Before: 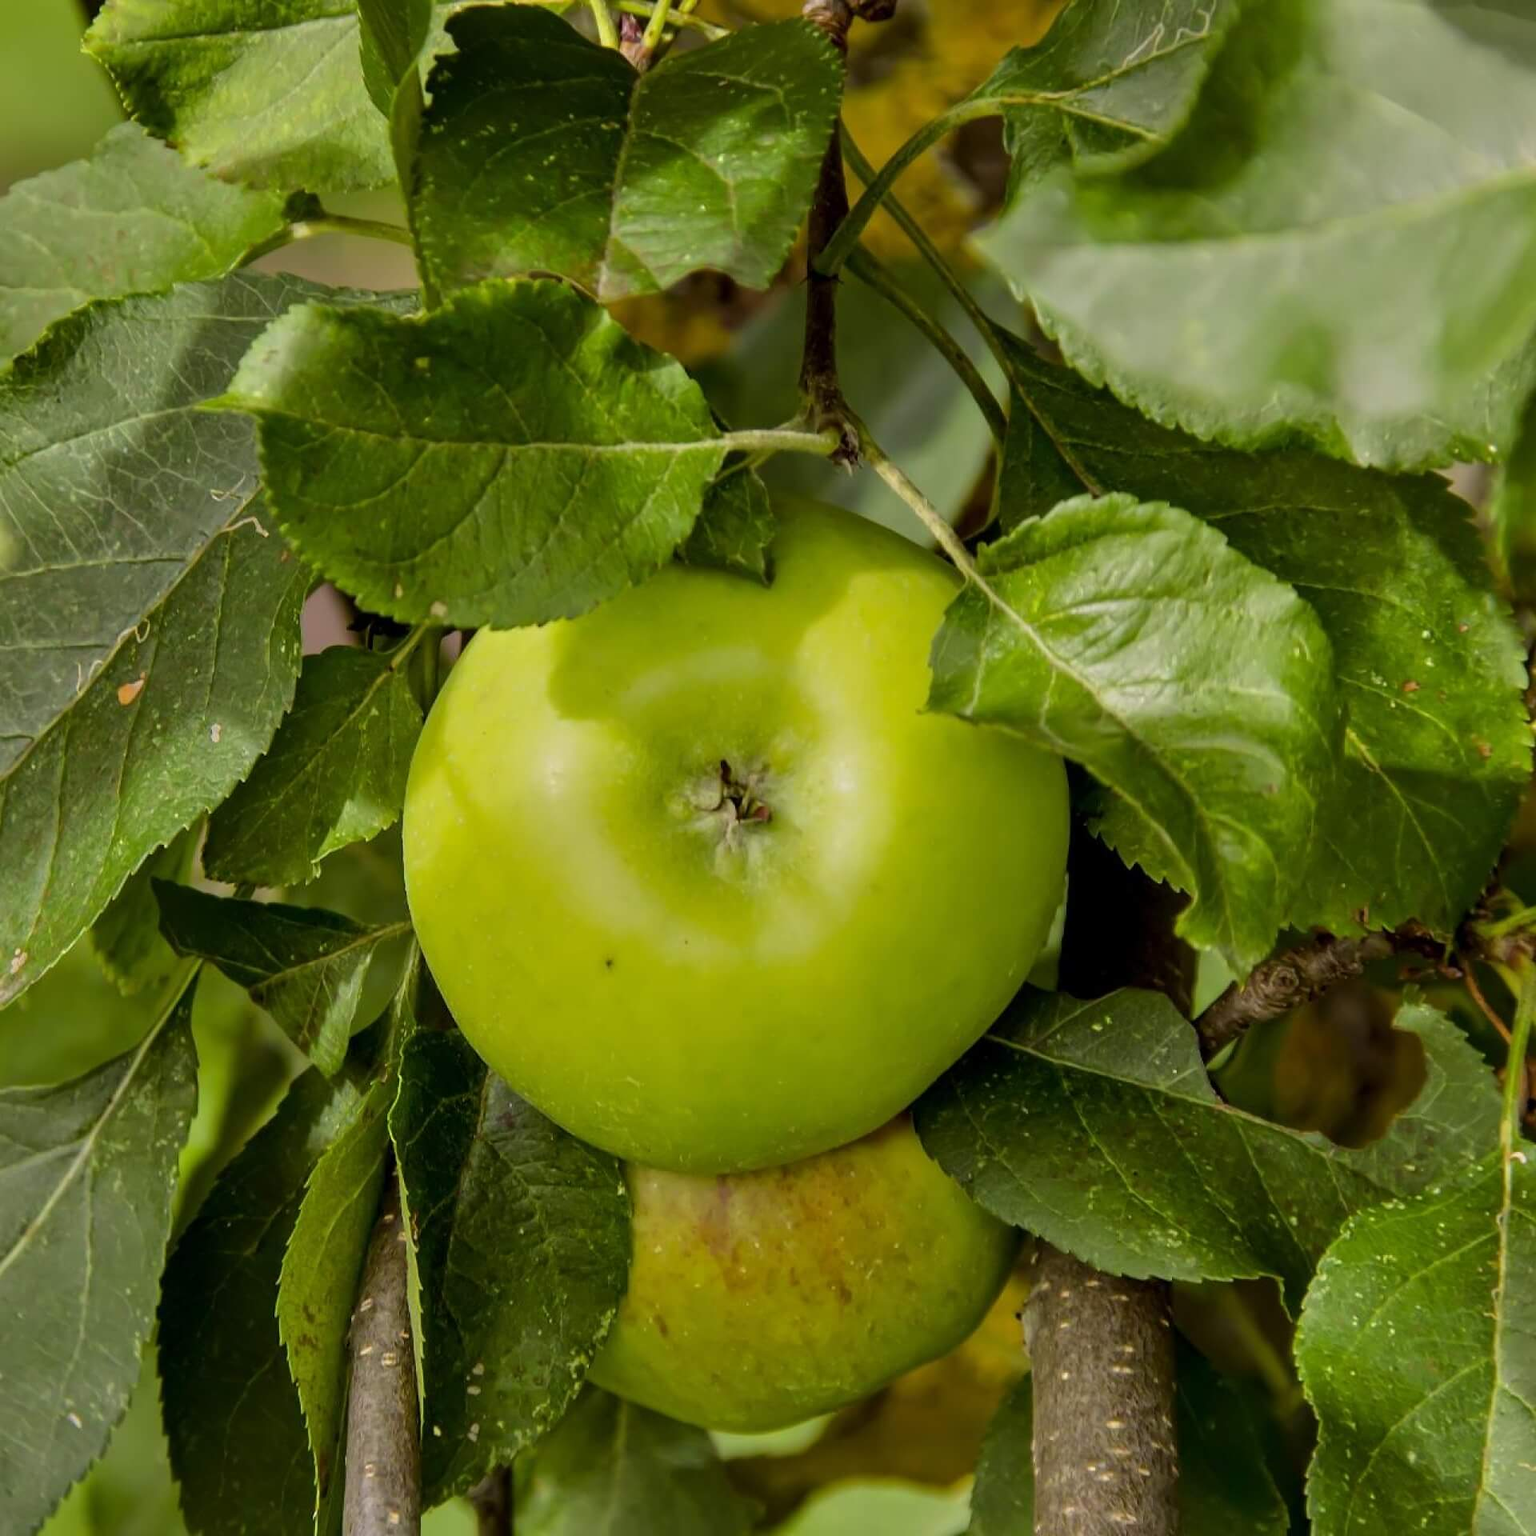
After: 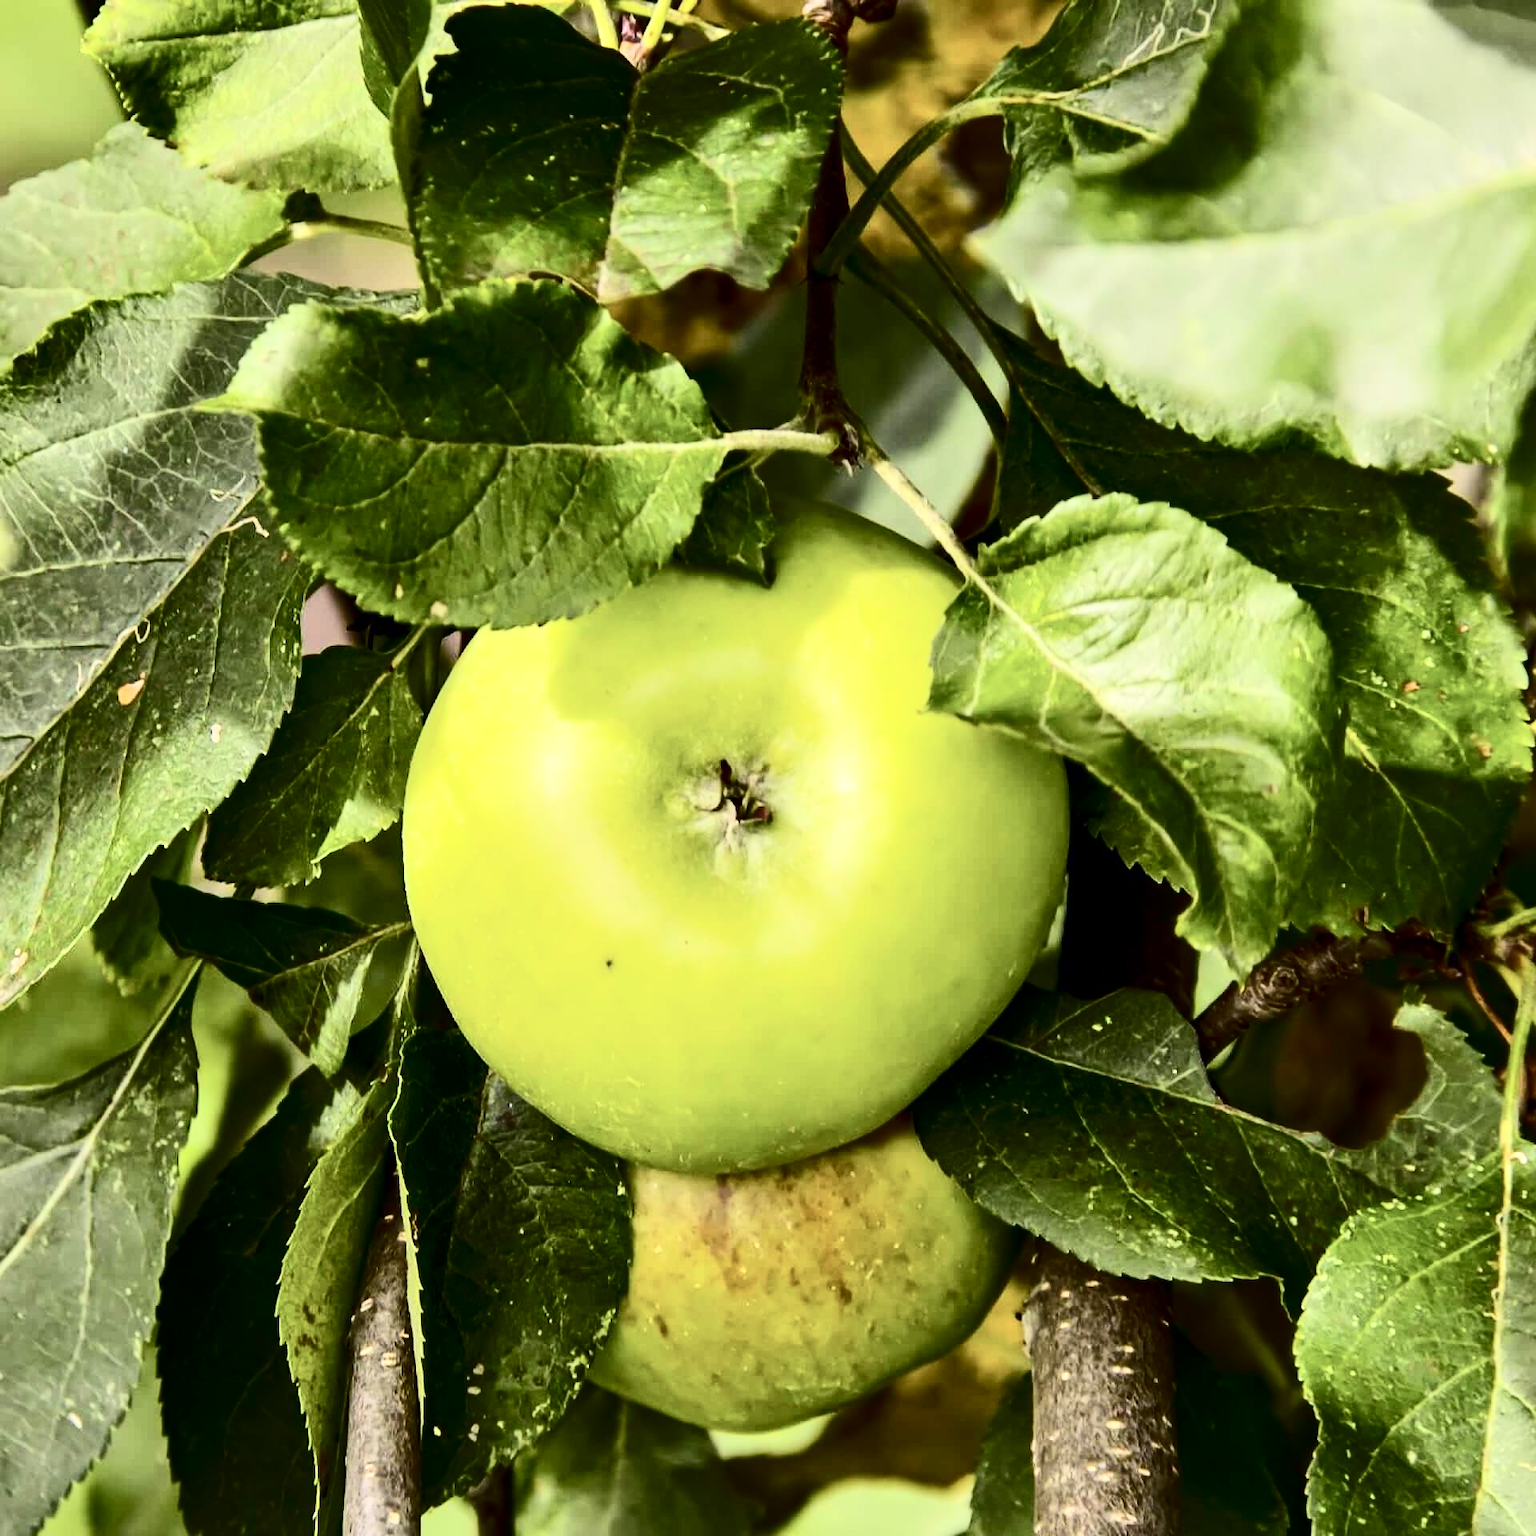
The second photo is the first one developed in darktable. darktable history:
contrast brightness saturation: contrast 0.502, saturation -0.102
exposure: exposure 0.608 EV, compensate exposure bias true, compensate highlight preservation false
